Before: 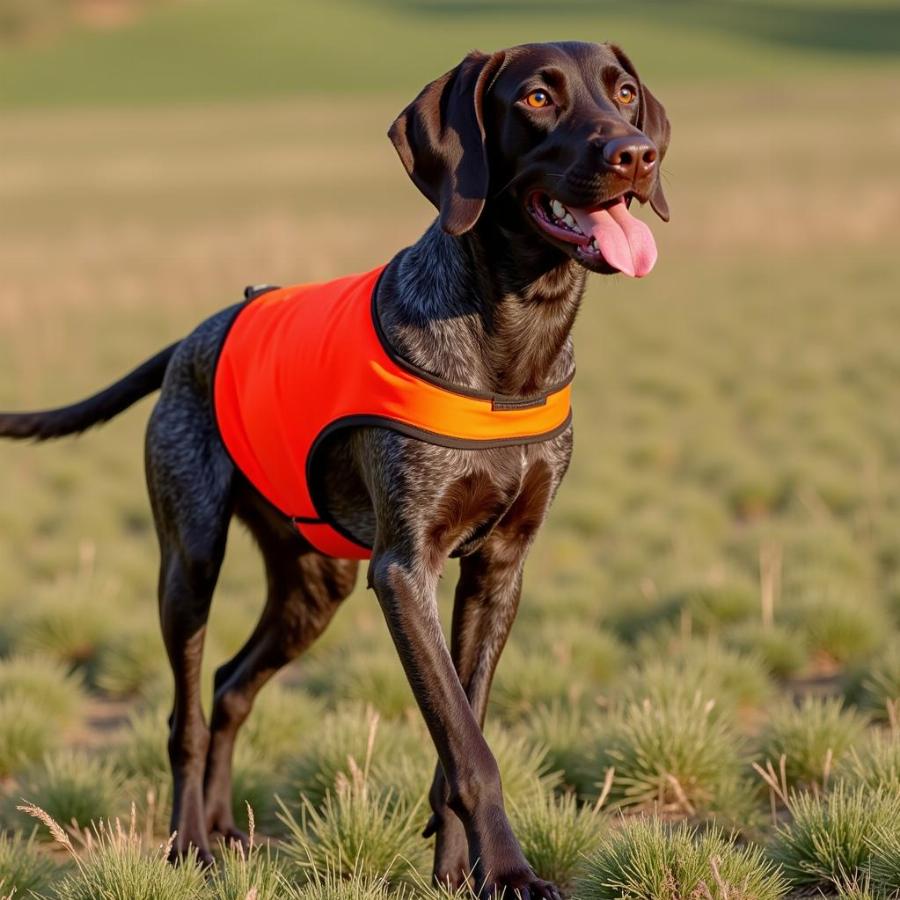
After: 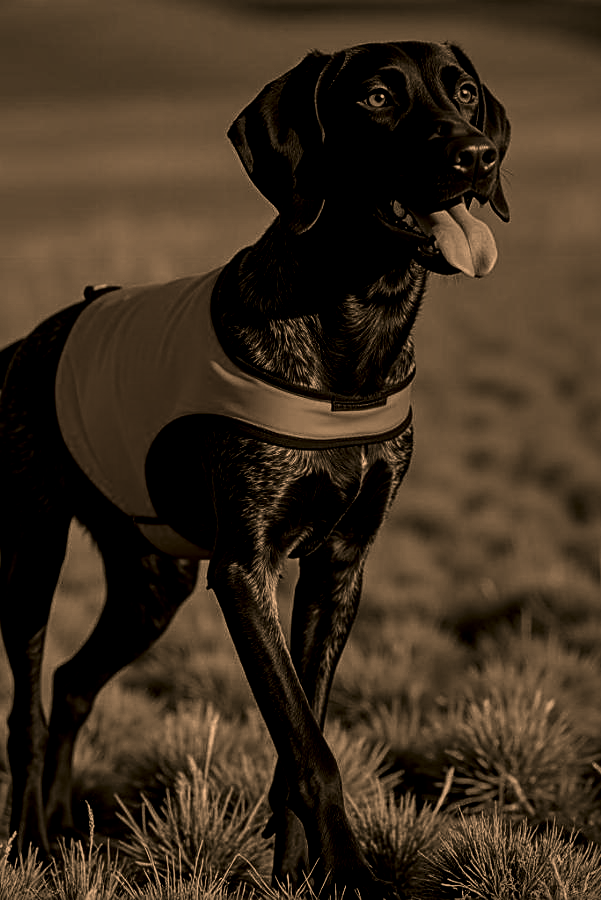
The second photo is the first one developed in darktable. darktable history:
filmic rgb: black relative exposure -7.13 EV, white relative exposure 5.36 EV, hardness 3.03
crop and rotate: left 17.824%, right 15.332%
sharpen: amount 0.494
color balance rgb: global offset › chroma 0.062%, global offset › hue 253.95°, perceptual saturation grading › global saturation 0.728%, perceptual saturation grading › highlights -19.898%, perceptual saturation grading › shadows 19.523%, global vibrance 20%
contrast brightness saturation: contrast 0.024, brightness -0.983, saturation -0.986
shadows and highlights: white point adjustment 0.047, soften with gaussian
color correction: highlights a* 17.99, highlights b* 35.9, shadows a* 1.02, shadows b* 6.69, saturation 1.05
local contrast: detail 130%
